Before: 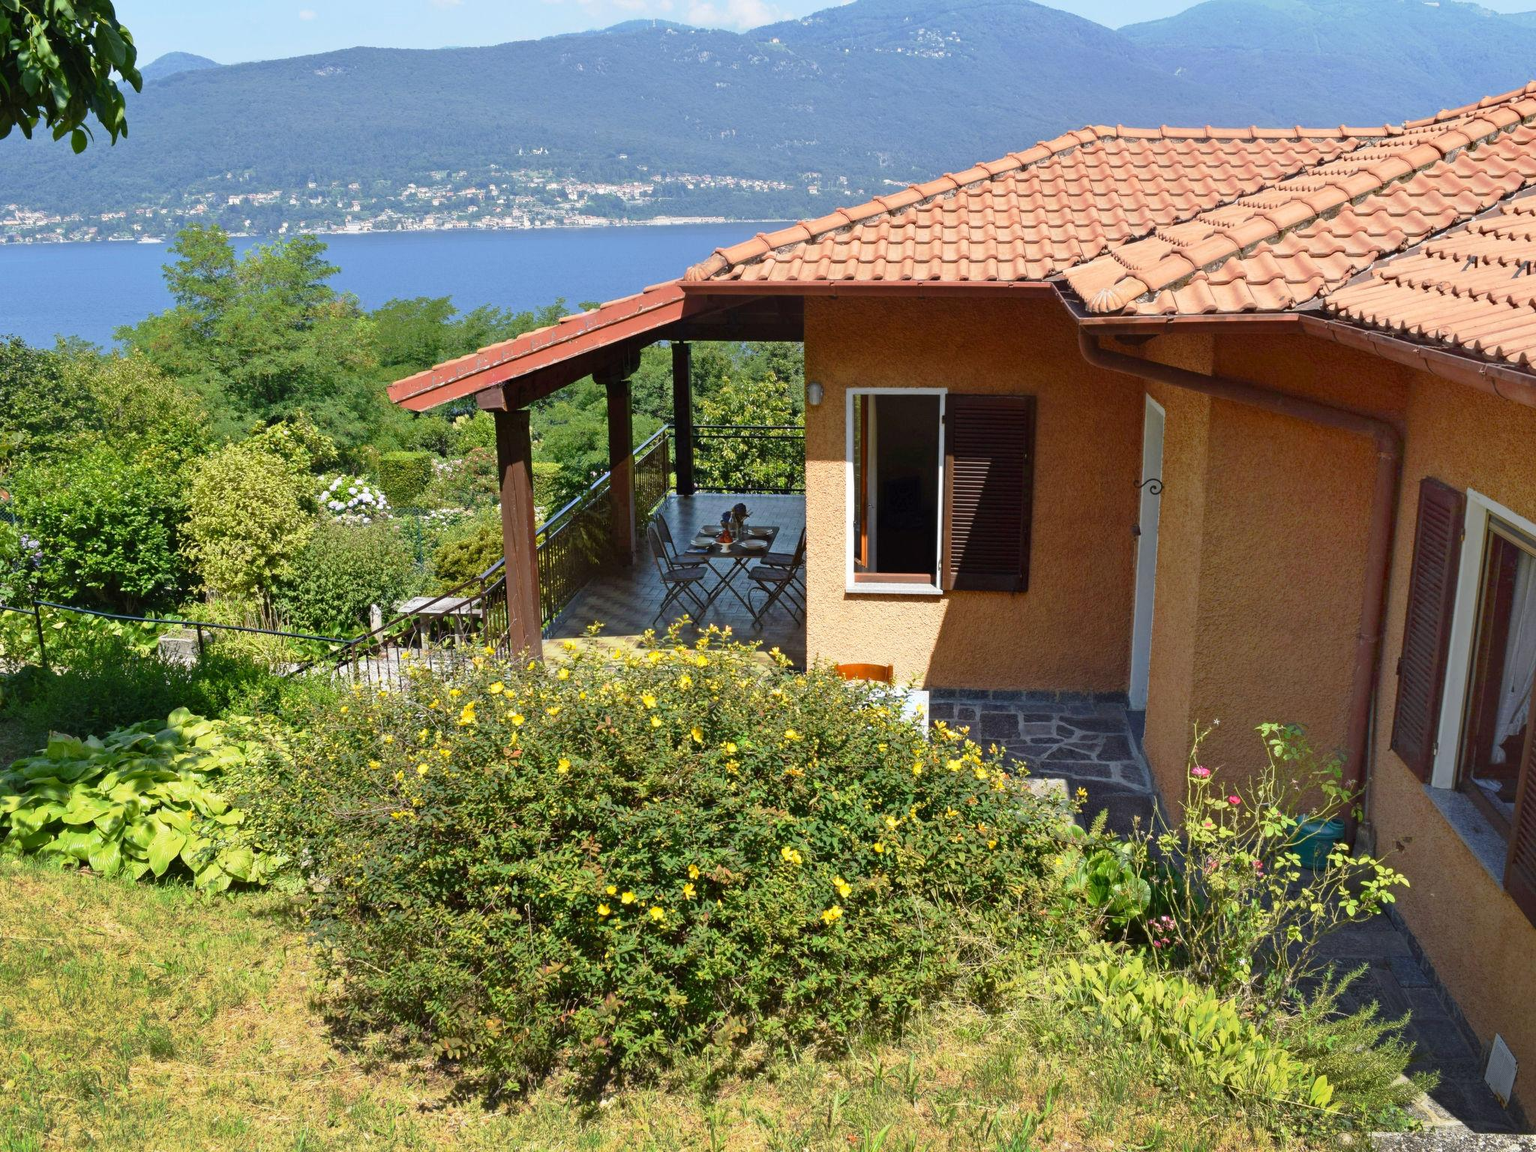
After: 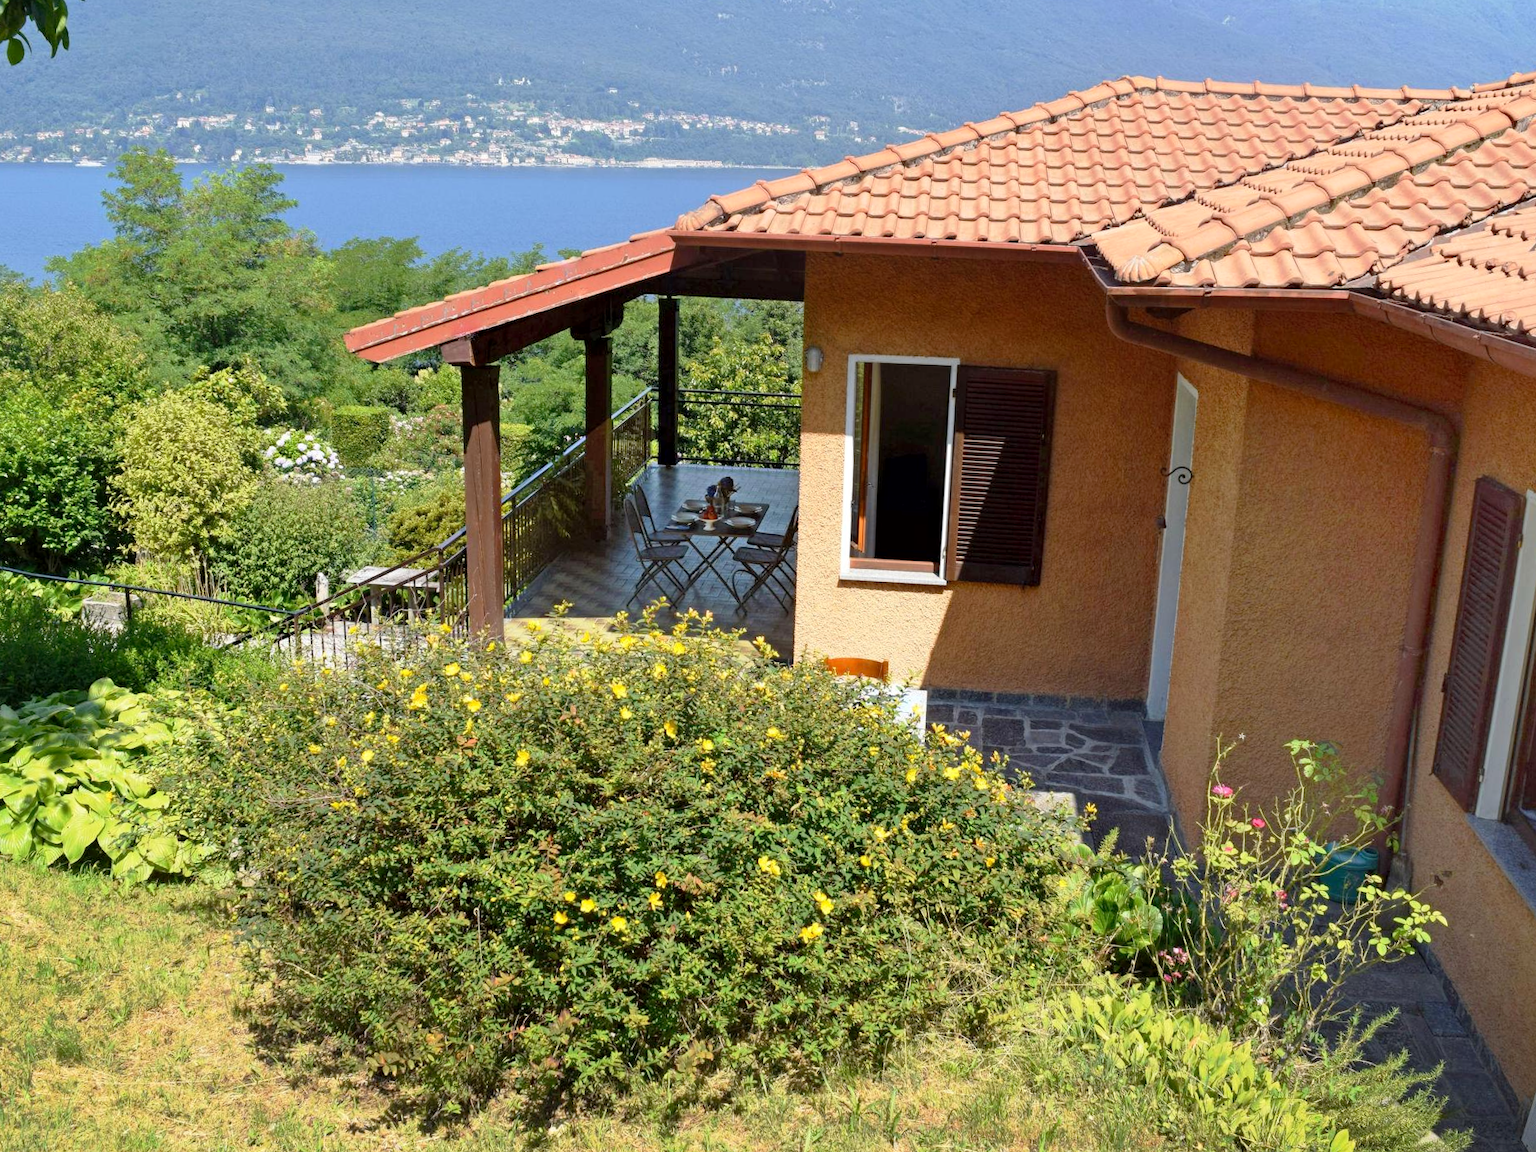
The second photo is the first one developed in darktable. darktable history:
exposure: black level correction 0.004, exposure 0.015 EV, compensate highlight preservation false
crop and rotate: angle -2.14°, left 3.162%, top 3.847%, right 1.421%, bottom 0.699%
contrast brightness saturation: contrast 0.047, brightness 0.063, saturation 0.005
